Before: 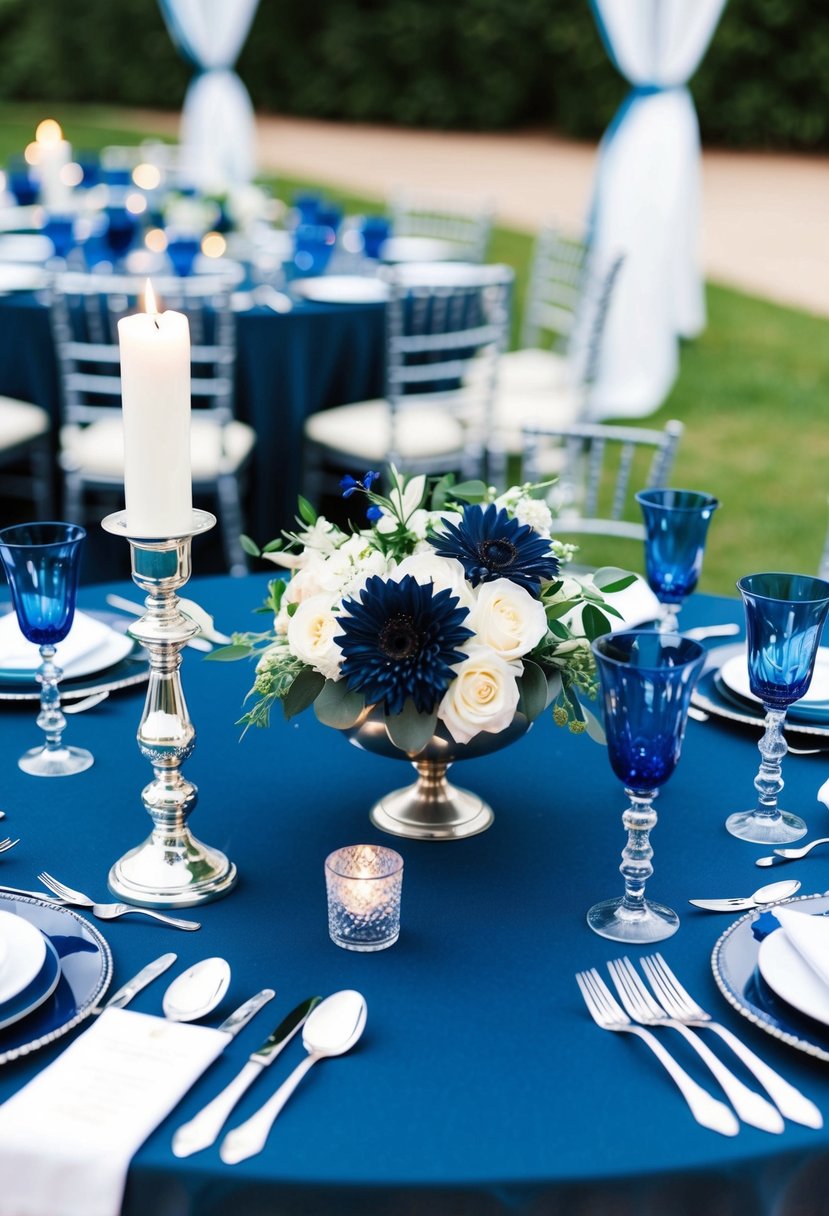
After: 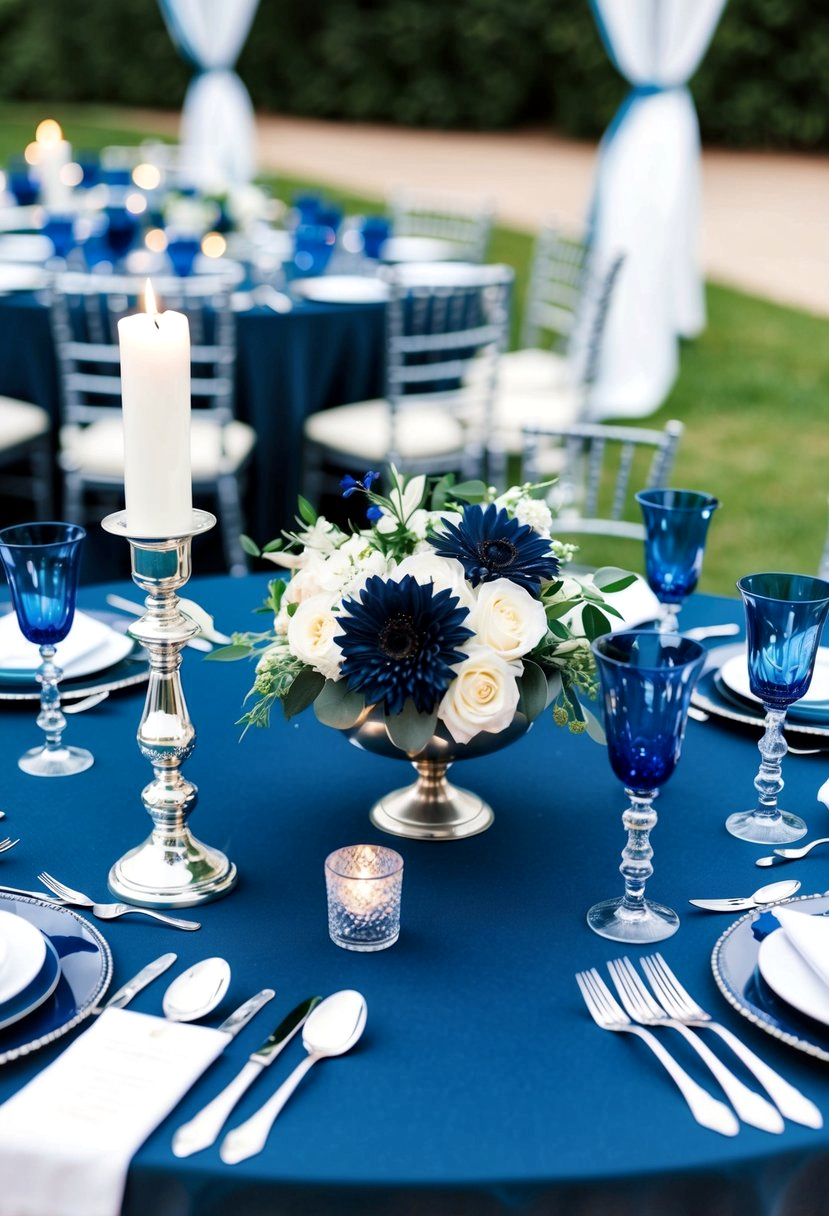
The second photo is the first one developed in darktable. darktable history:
base curve: curves: ch0 [(0, 0) (0.472, 0.455) (1, 1)], preserve colors none
local contrast: mode bilateral grid, contrast 19, coarseness 50, detail 139%, midtone range 0.2
